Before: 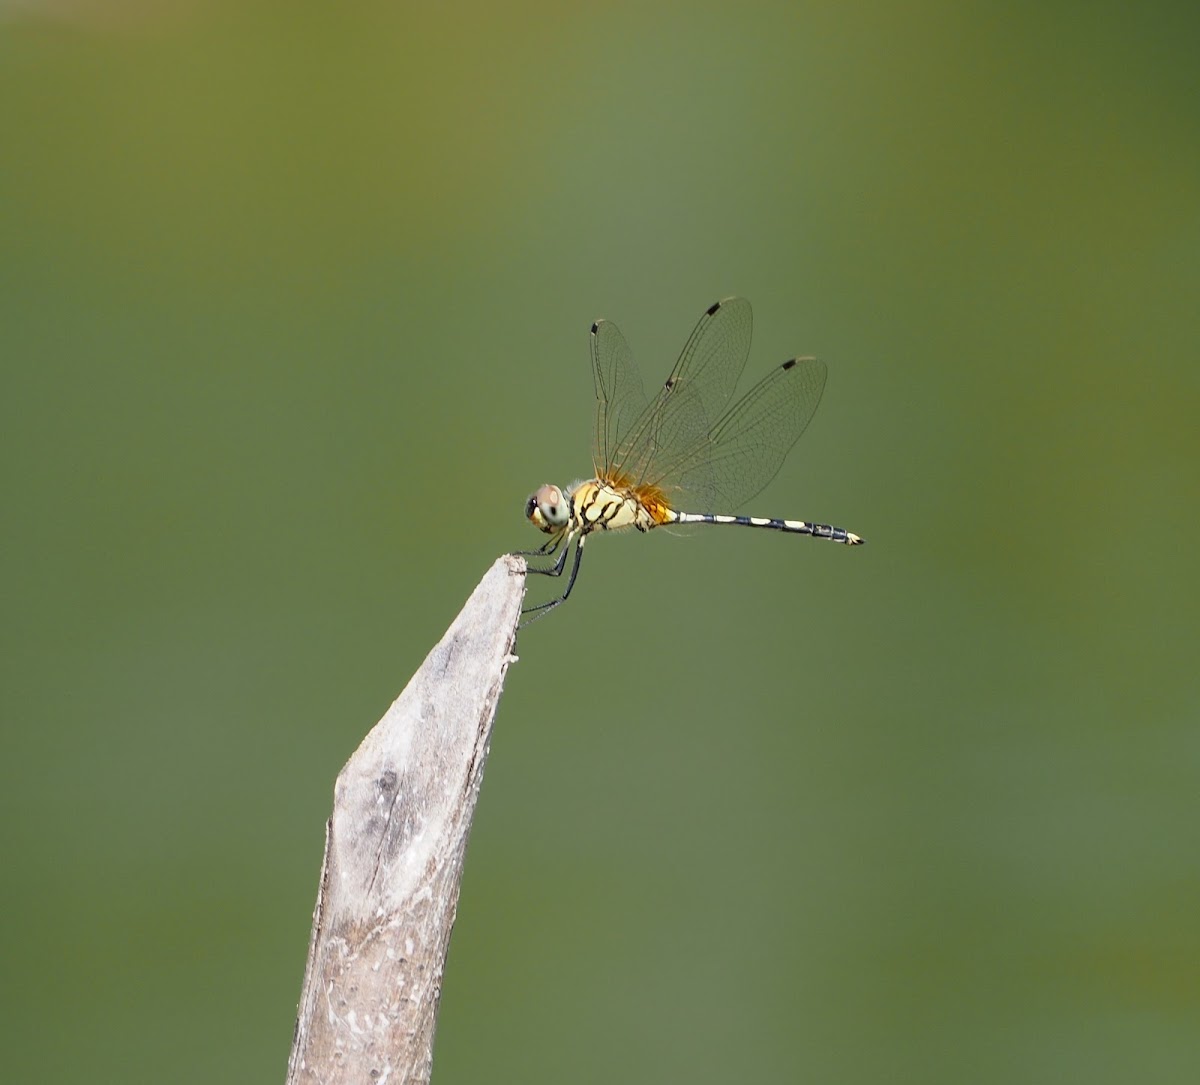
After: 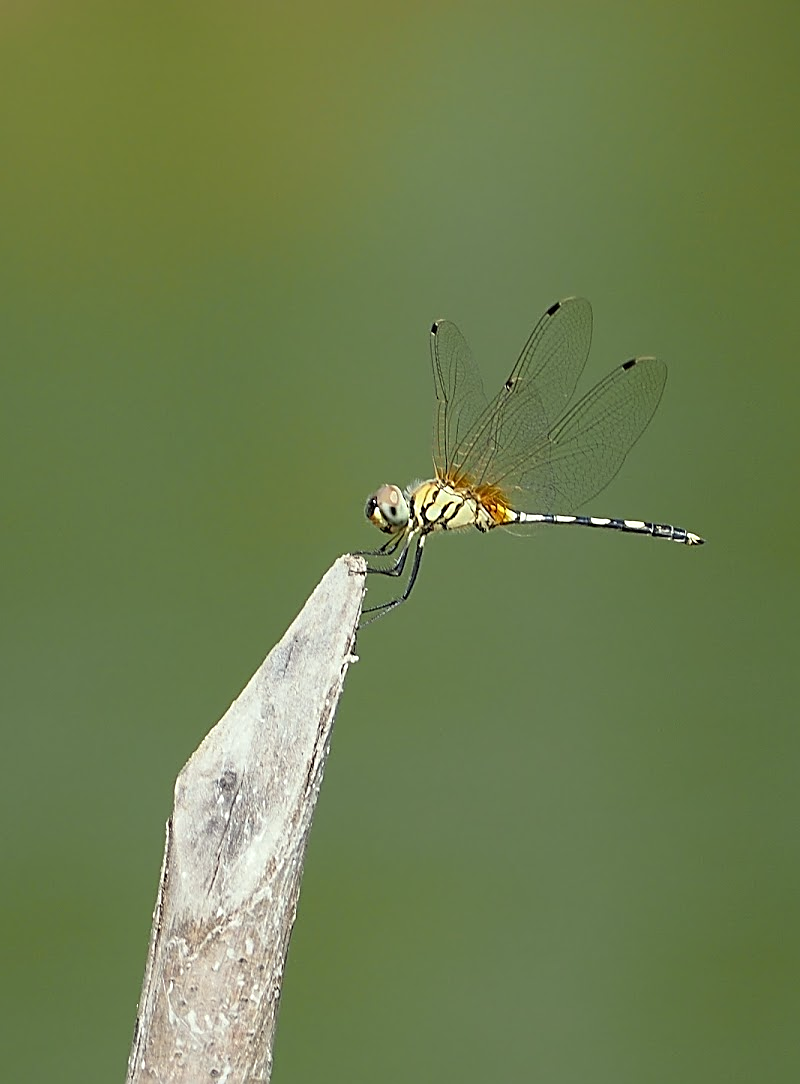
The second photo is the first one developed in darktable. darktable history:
color correction: highlights a* -4.82, highlights b* 5.05, saturation 0.966
sharpen: amount 0.913
crop and rotate: left 13.337%, right 19.988%
